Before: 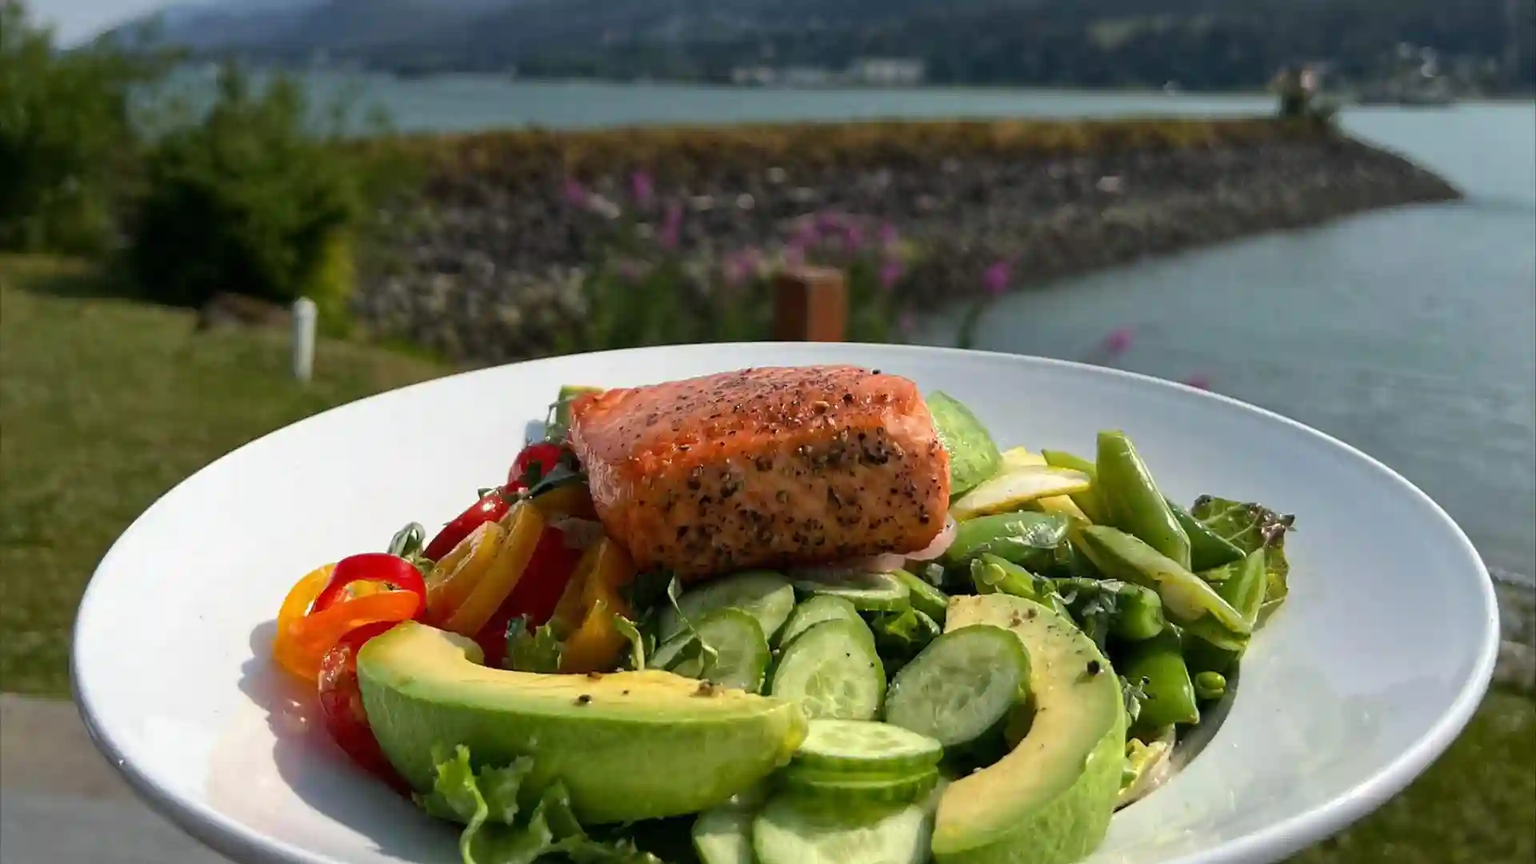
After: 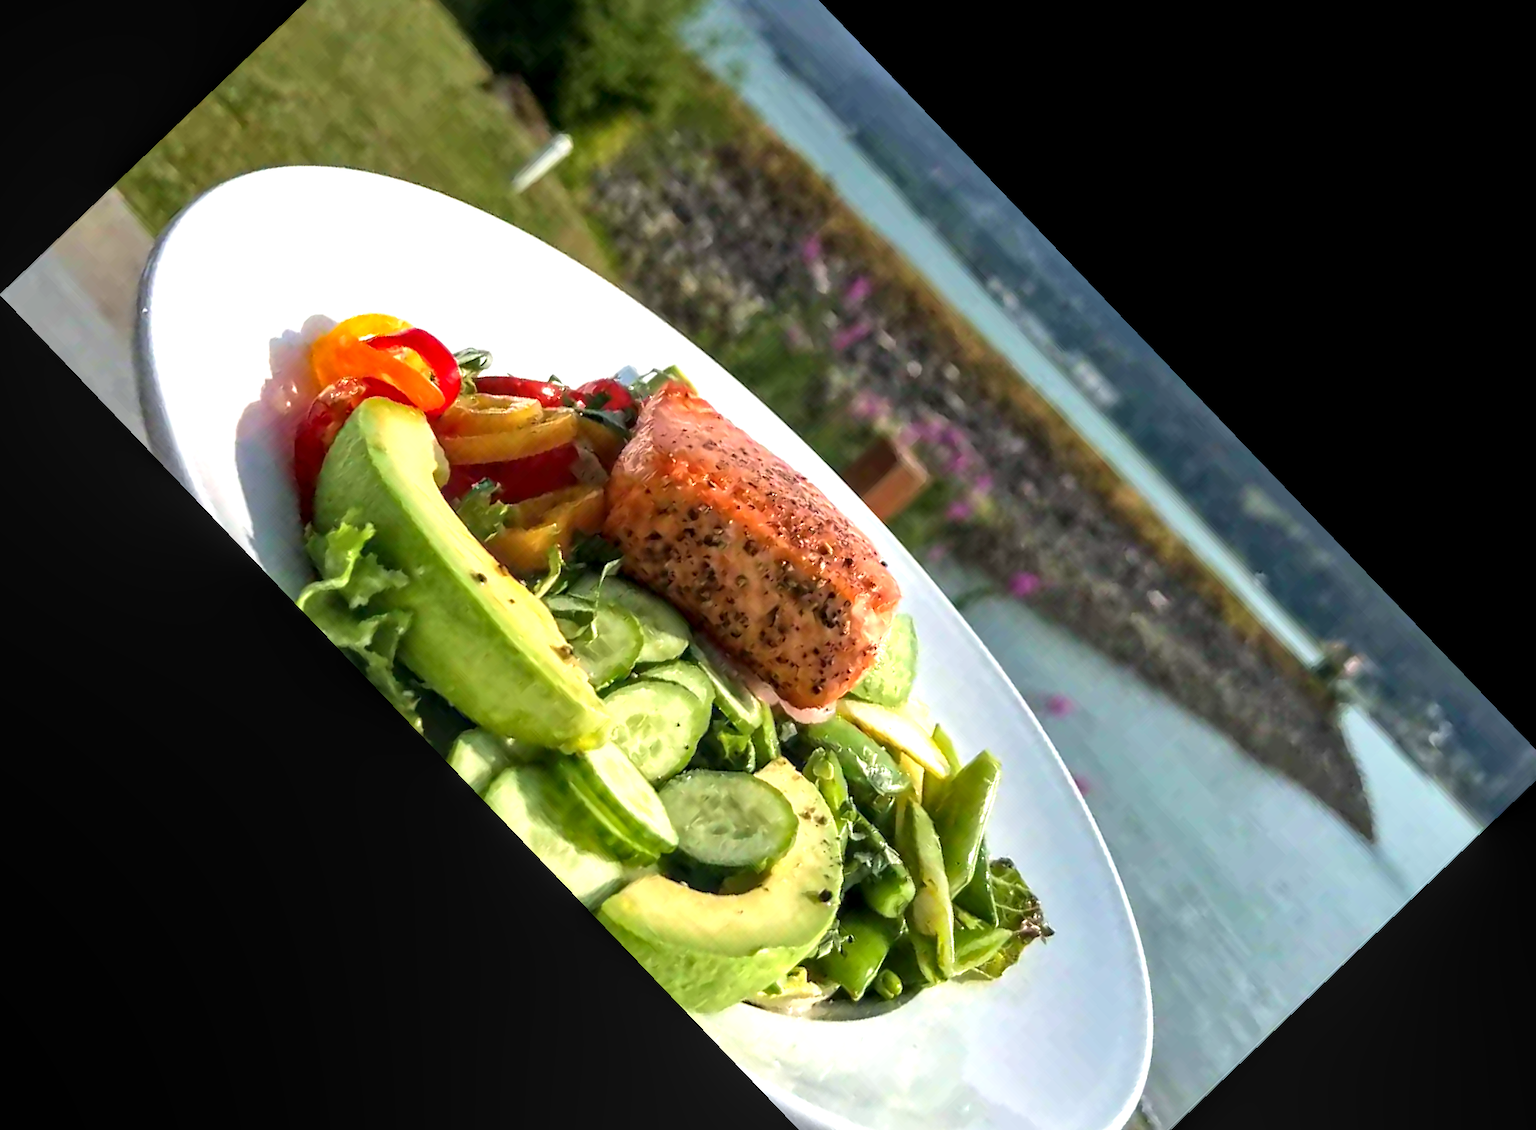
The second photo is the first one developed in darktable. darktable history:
local contrast: detail 130%
velvia: strength 15%
exposure: exposure 0.935 EV, compensate highlight preservation false
crop and rotate: angle -46.26°, top 16.234%, right 0.912%, bottom 11.704%
